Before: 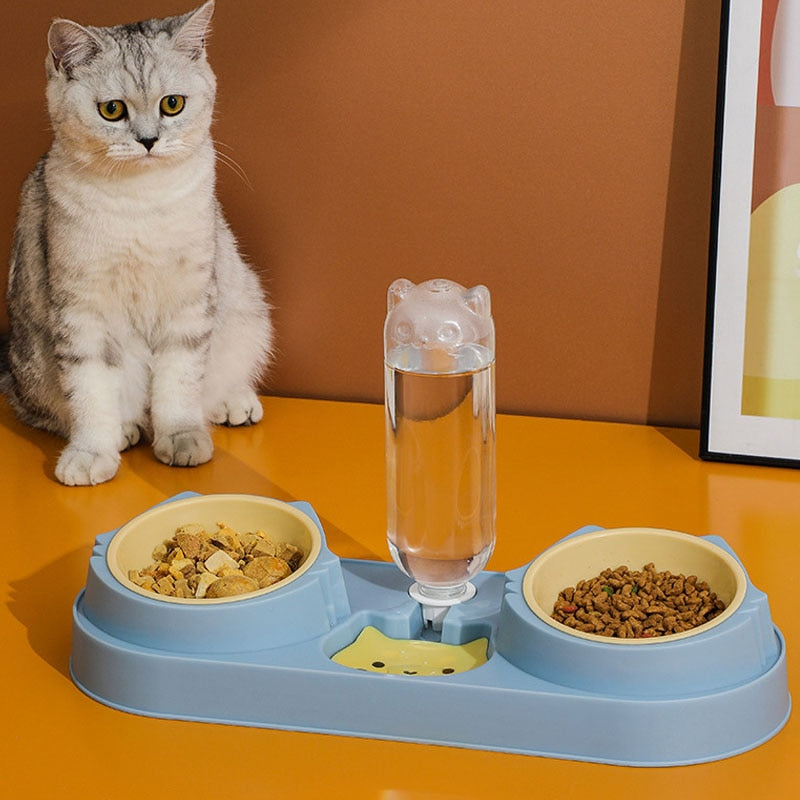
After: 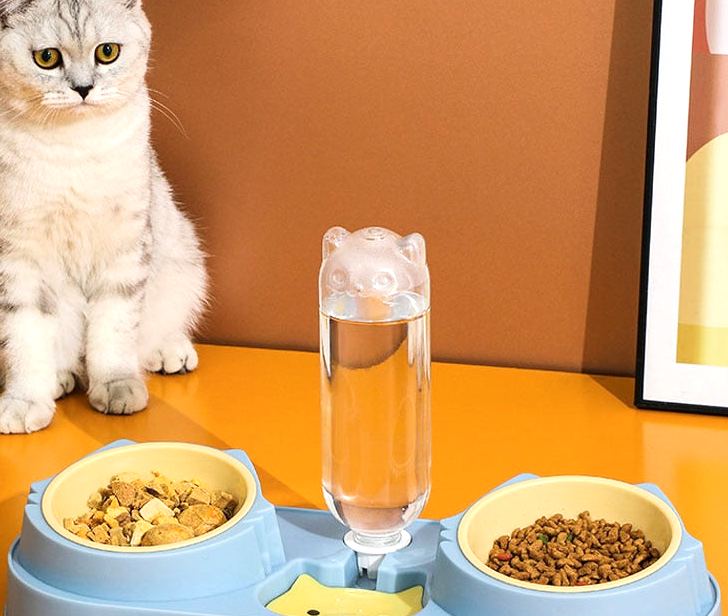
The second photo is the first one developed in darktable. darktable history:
shadows and highlights: shadows -30, highlights 30
exposure: black level correction 0, exposure 0.7 EV, compensate exposure bias true, compensate highlight preservation false
crop: left 8.155%, top 6.611%, bottom 15.385%
